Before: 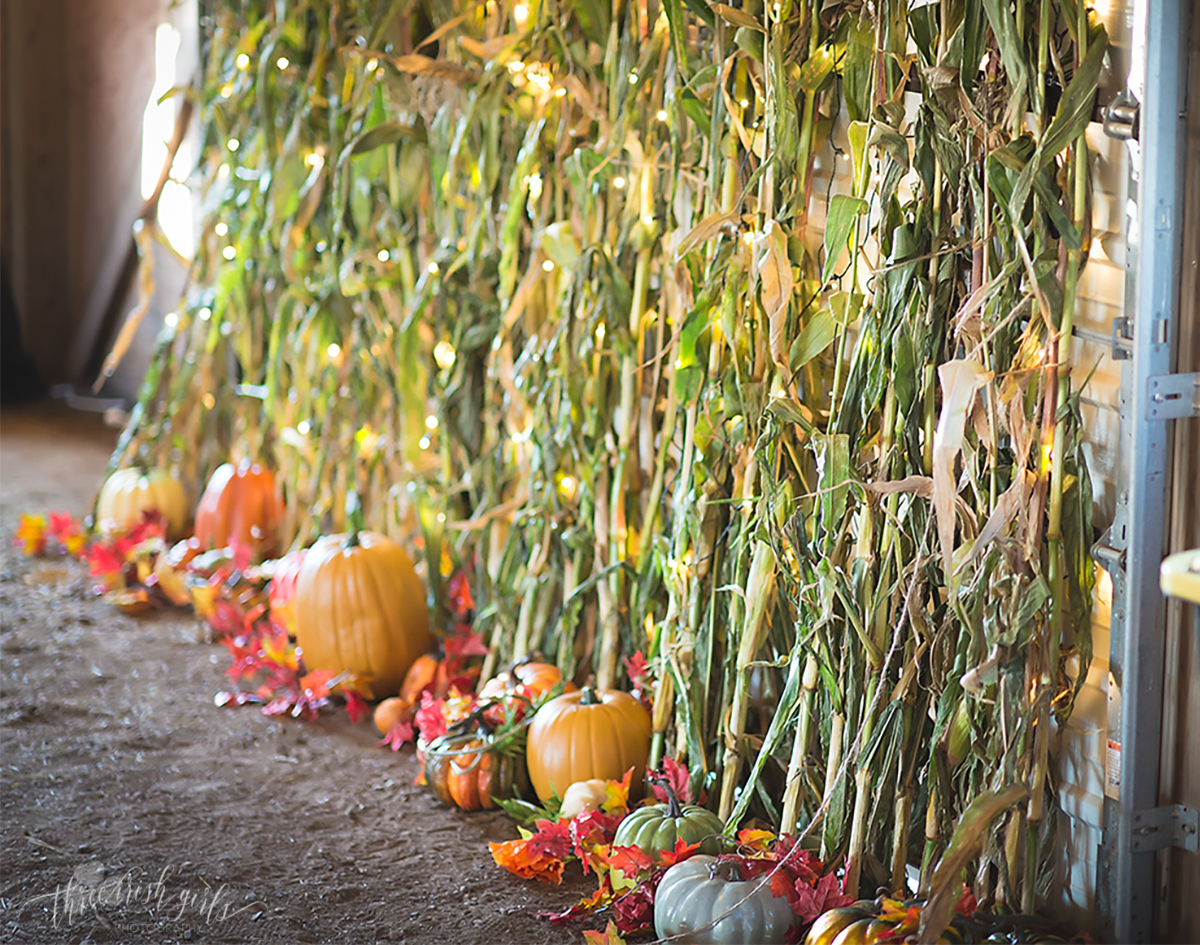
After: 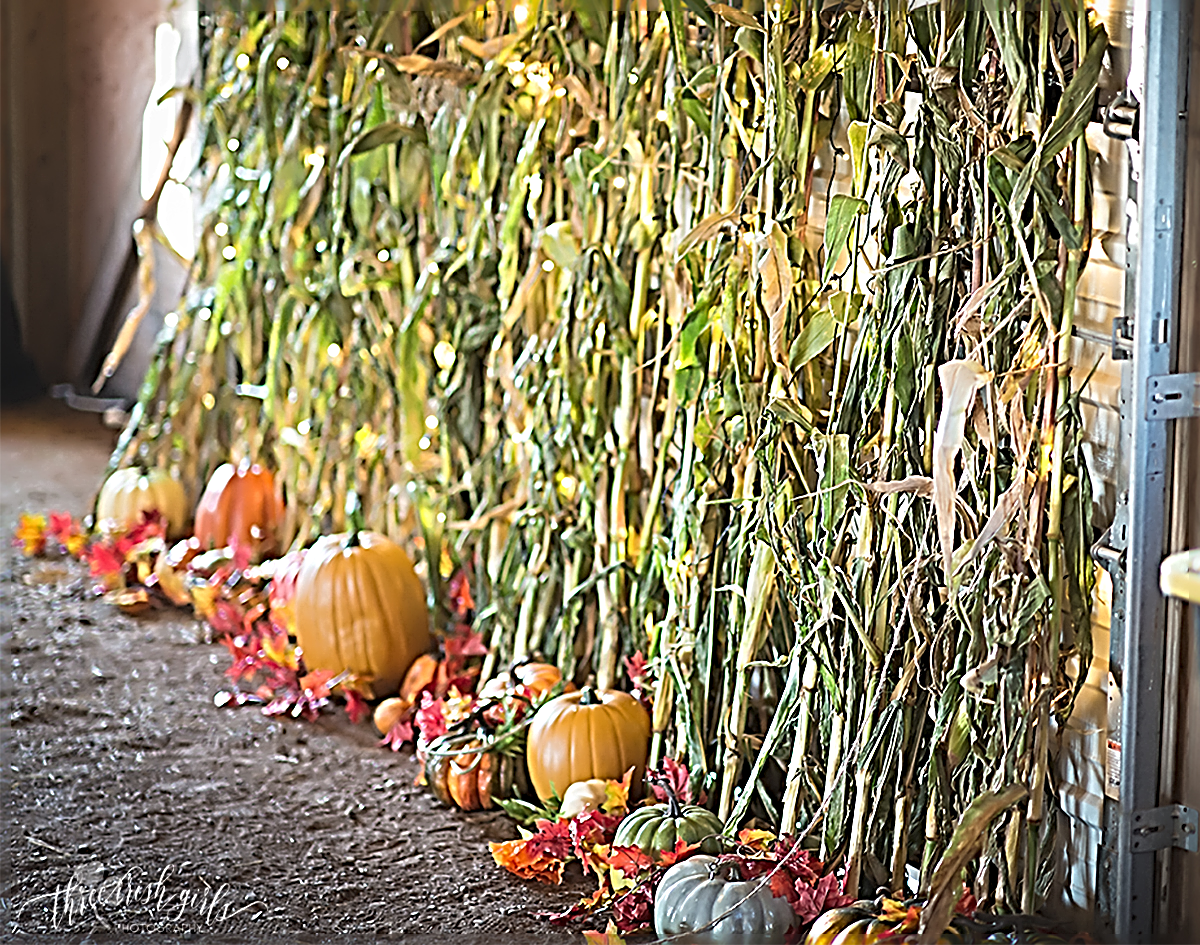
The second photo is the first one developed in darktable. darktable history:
sharpen: radius 4.001, amount 2
